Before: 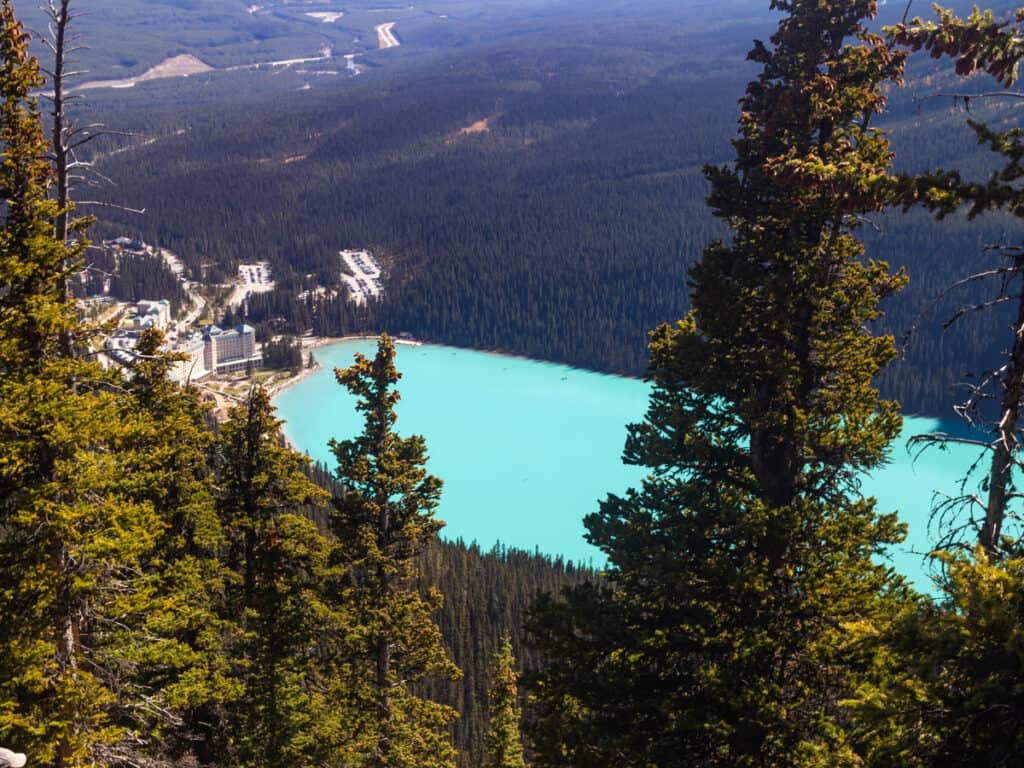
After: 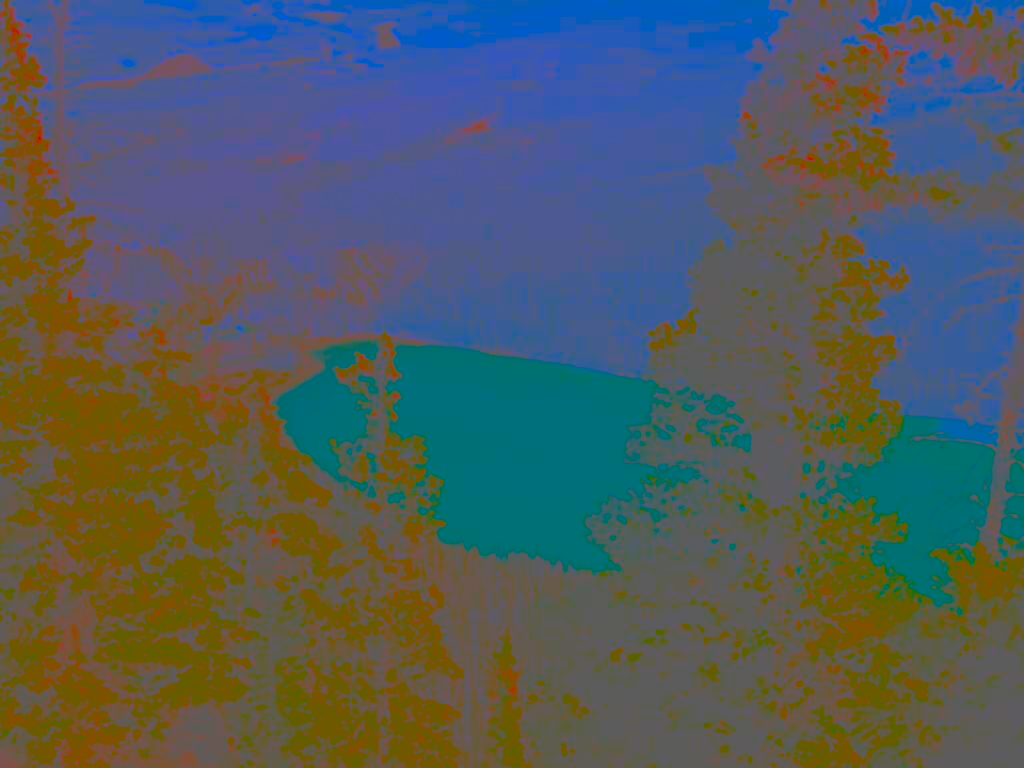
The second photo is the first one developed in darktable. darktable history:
vibrance: on, module defaults
contrast brightness saturation: contrast -0.99, brightness -0.17, saturation 0.75
